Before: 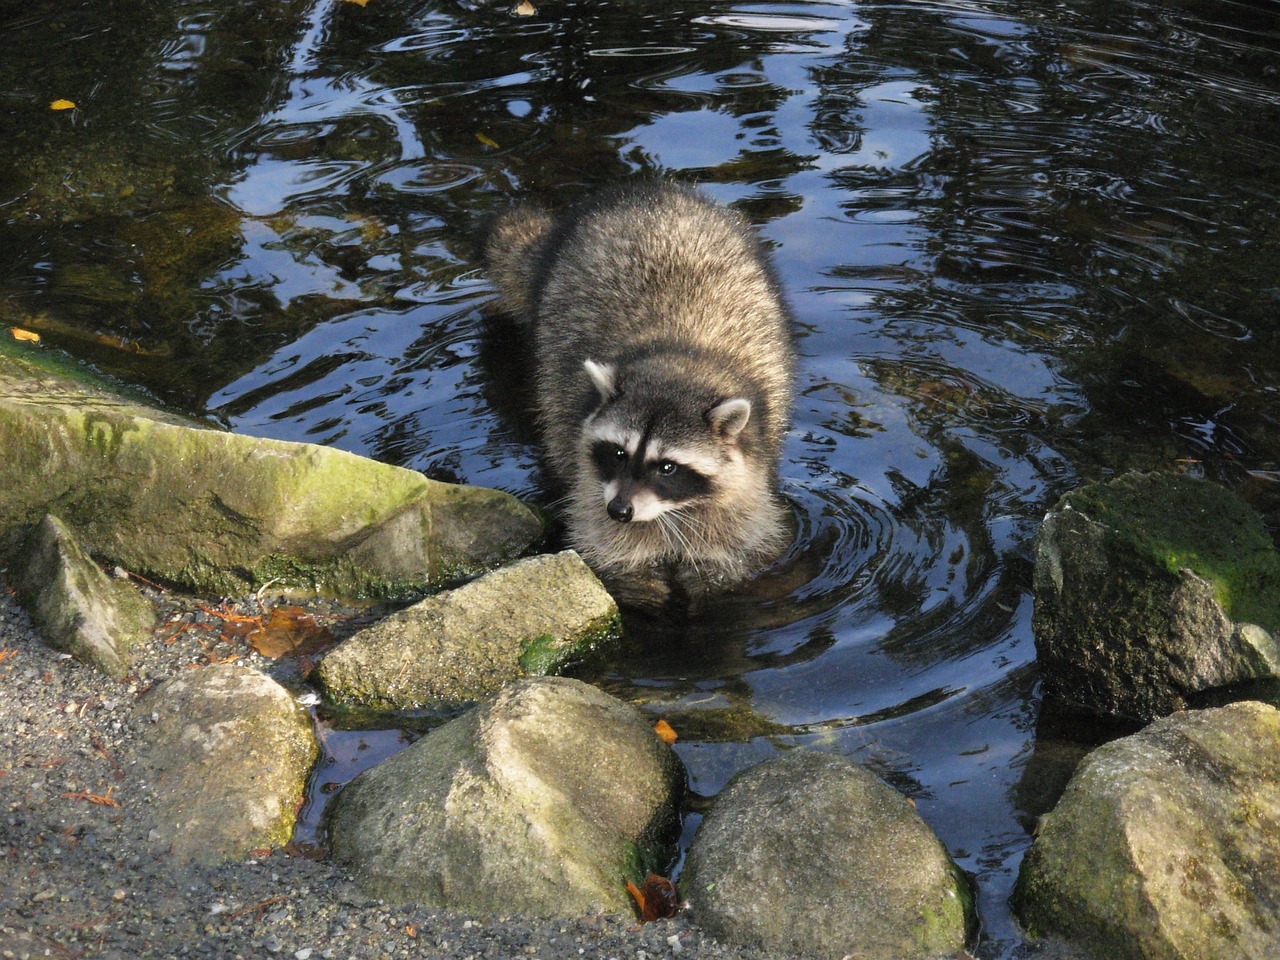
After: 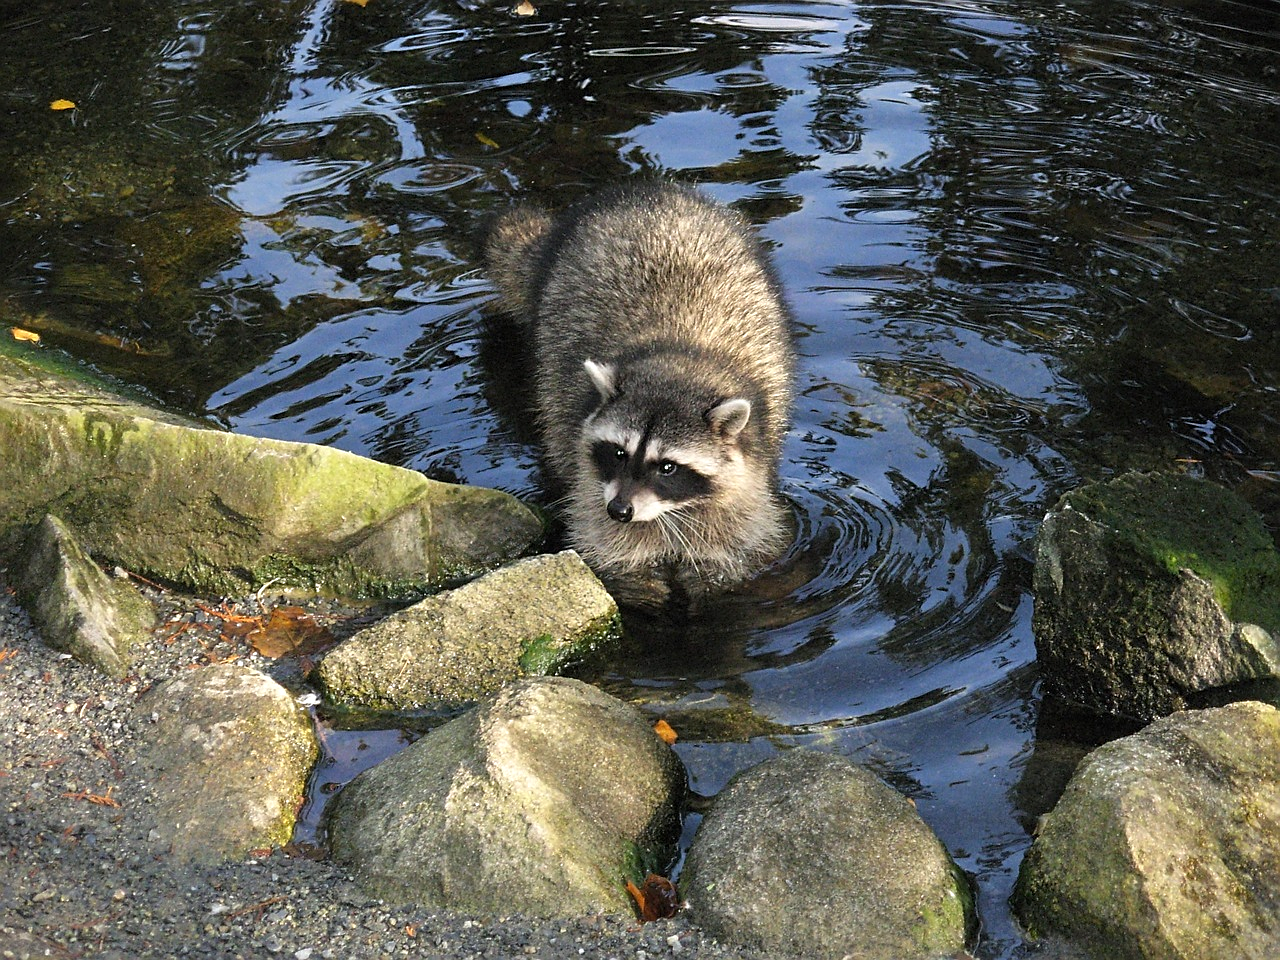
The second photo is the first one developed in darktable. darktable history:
exposure: black level correction 0.001, exposure 0.192 EV, compensate highlight preservation false
sharpen: on, module defaults
